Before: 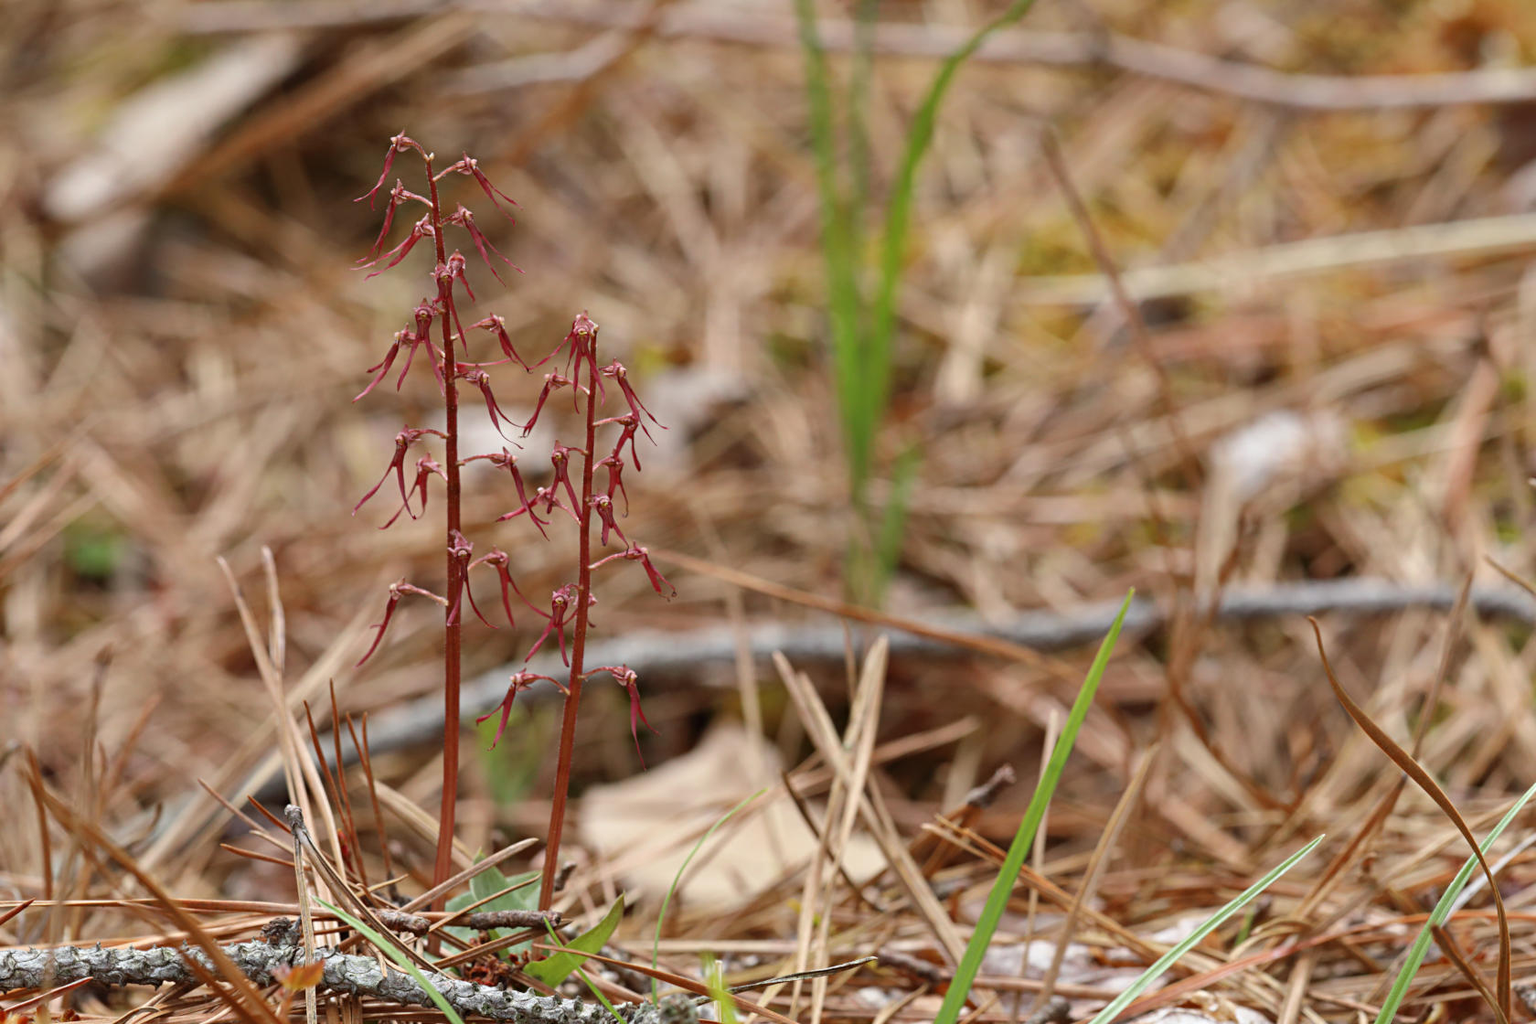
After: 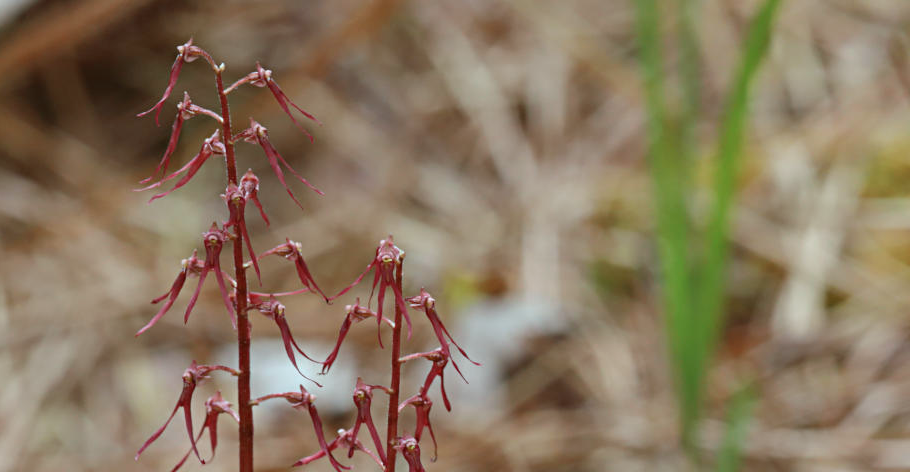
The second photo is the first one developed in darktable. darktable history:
crop: left 14.917%, top 9.302%, right 30.87%, bottom 48.543%
color correction: highlights a* -10.05, highlights b* -10.15
